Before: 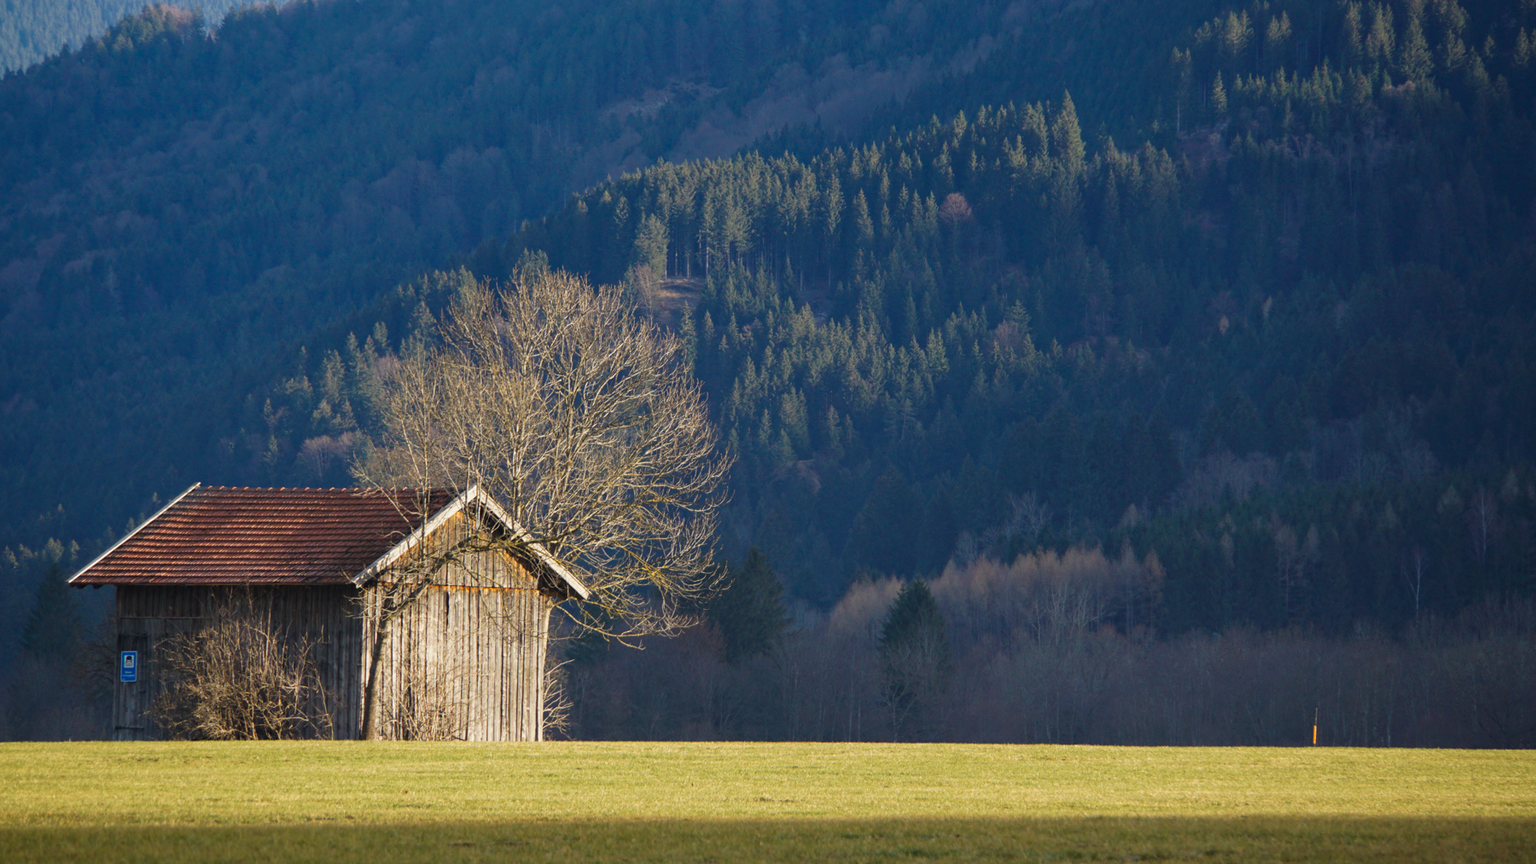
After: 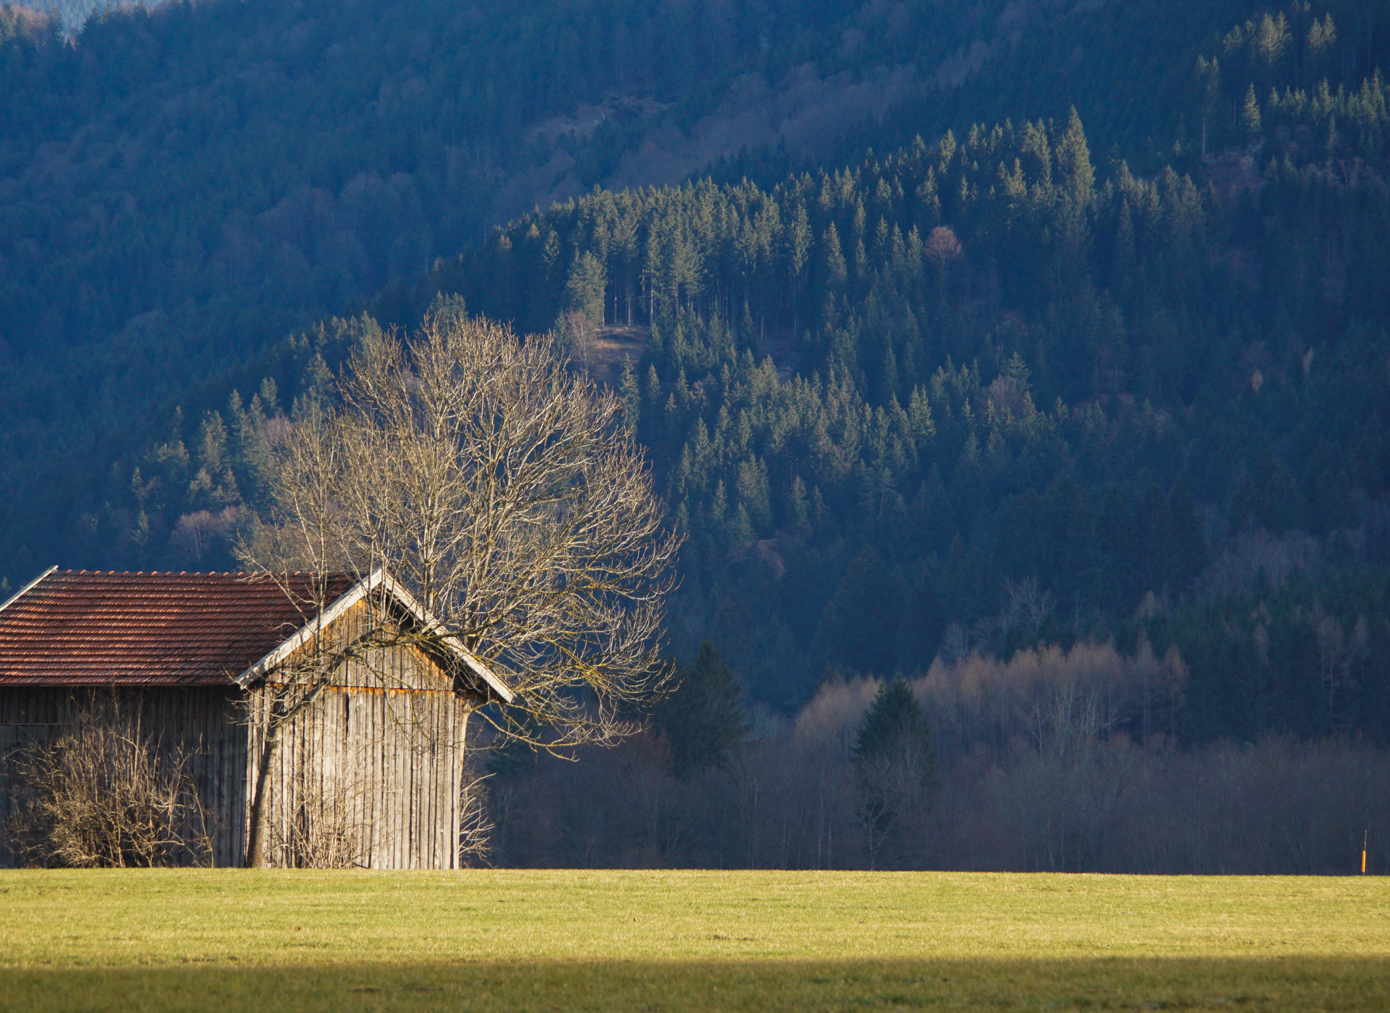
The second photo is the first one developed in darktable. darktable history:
crop: left 9.846%, right 12.898%
